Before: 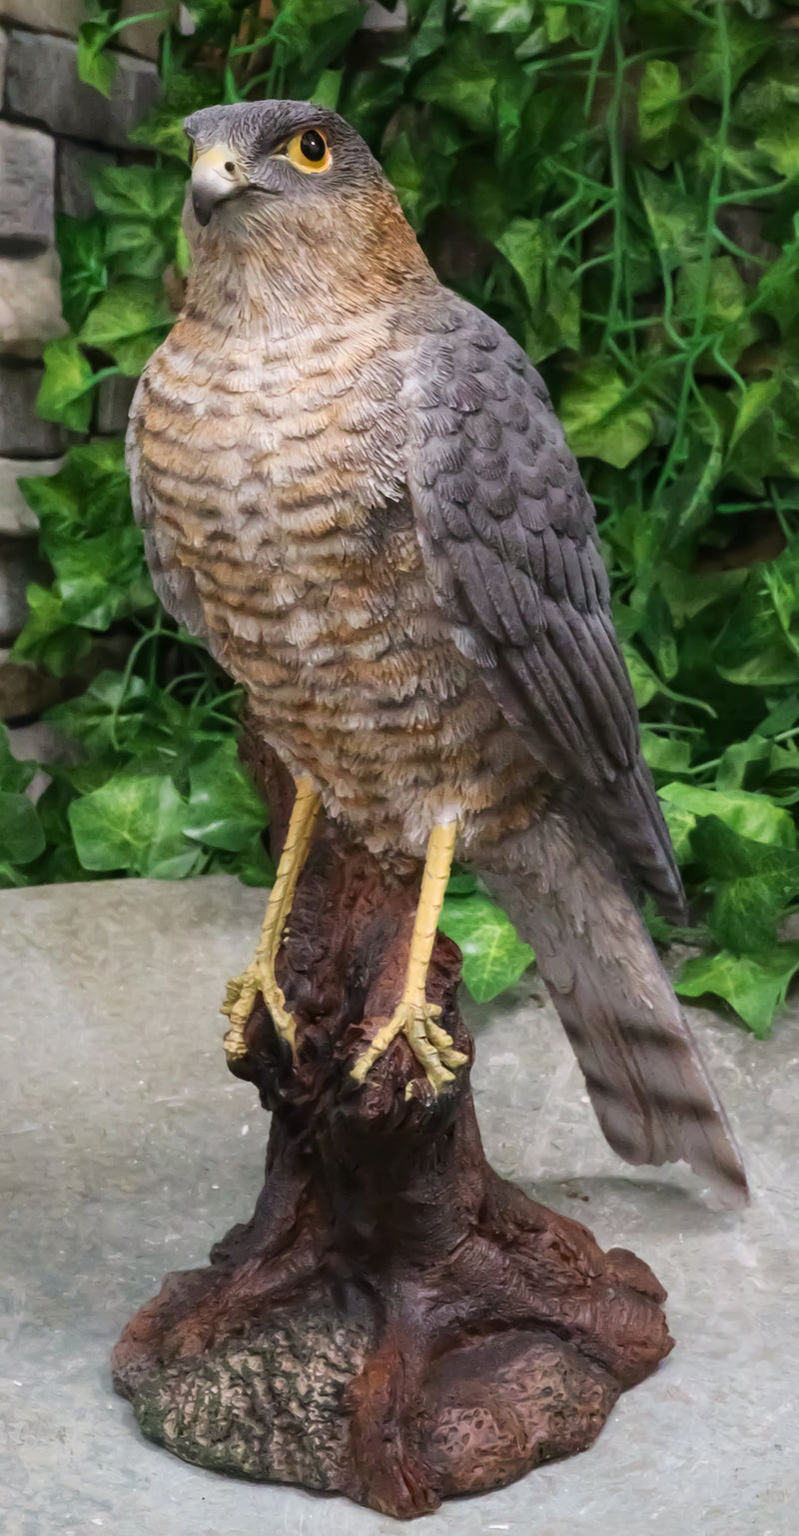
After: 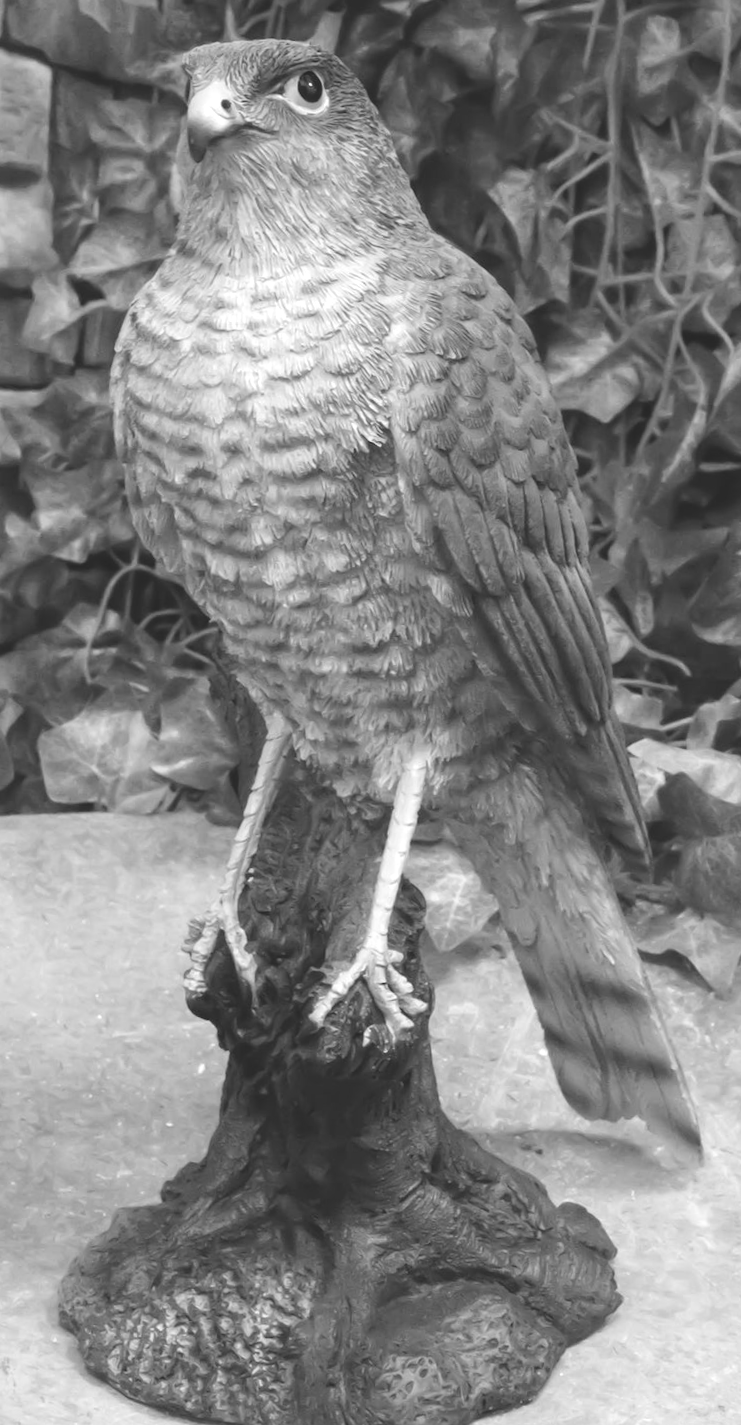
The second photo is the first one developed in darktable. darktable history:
exposure: exposure -0.116 EV, compensate exposure bias true, compensate highlight preservation false
colorize: saturation 60%, source mix 100%
monochrome: on, module defaults
crop and rotate: angle -2.38°
